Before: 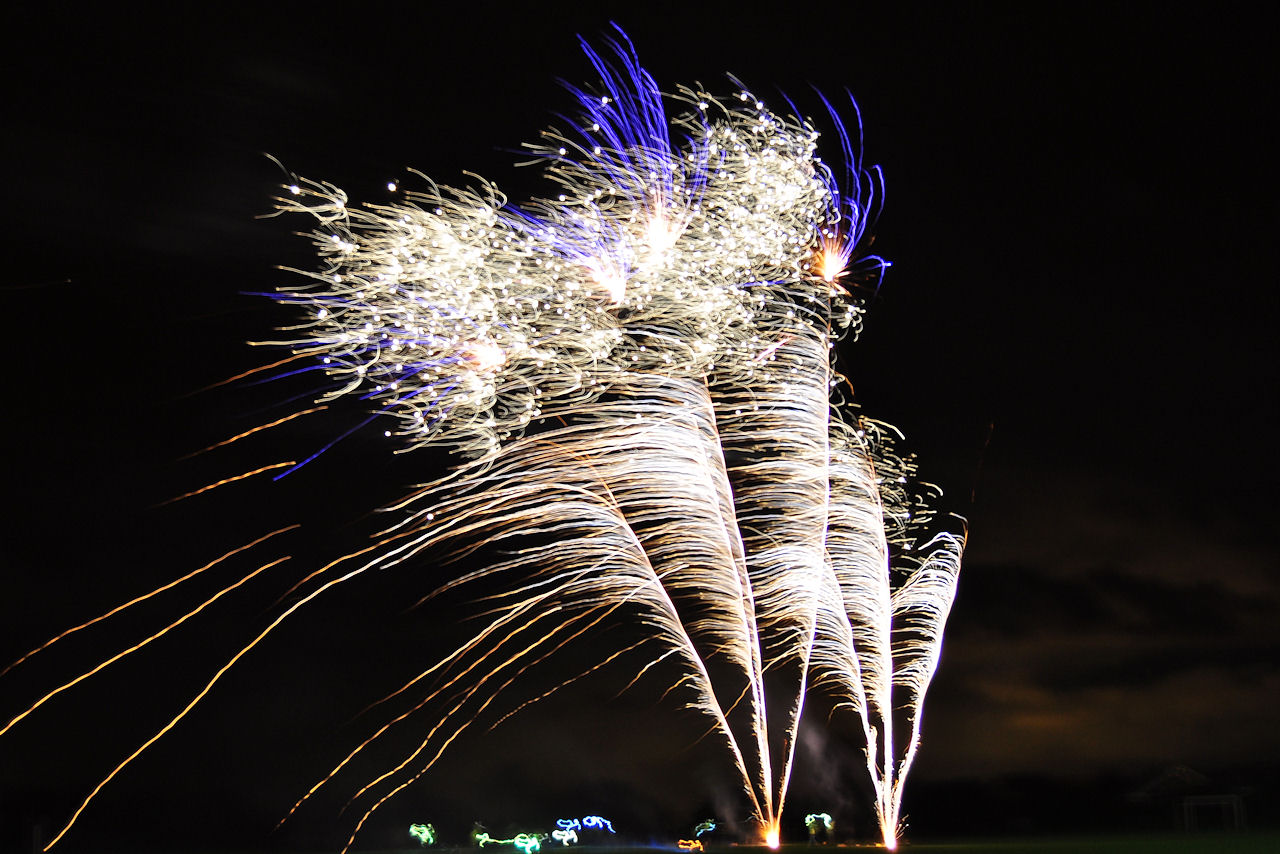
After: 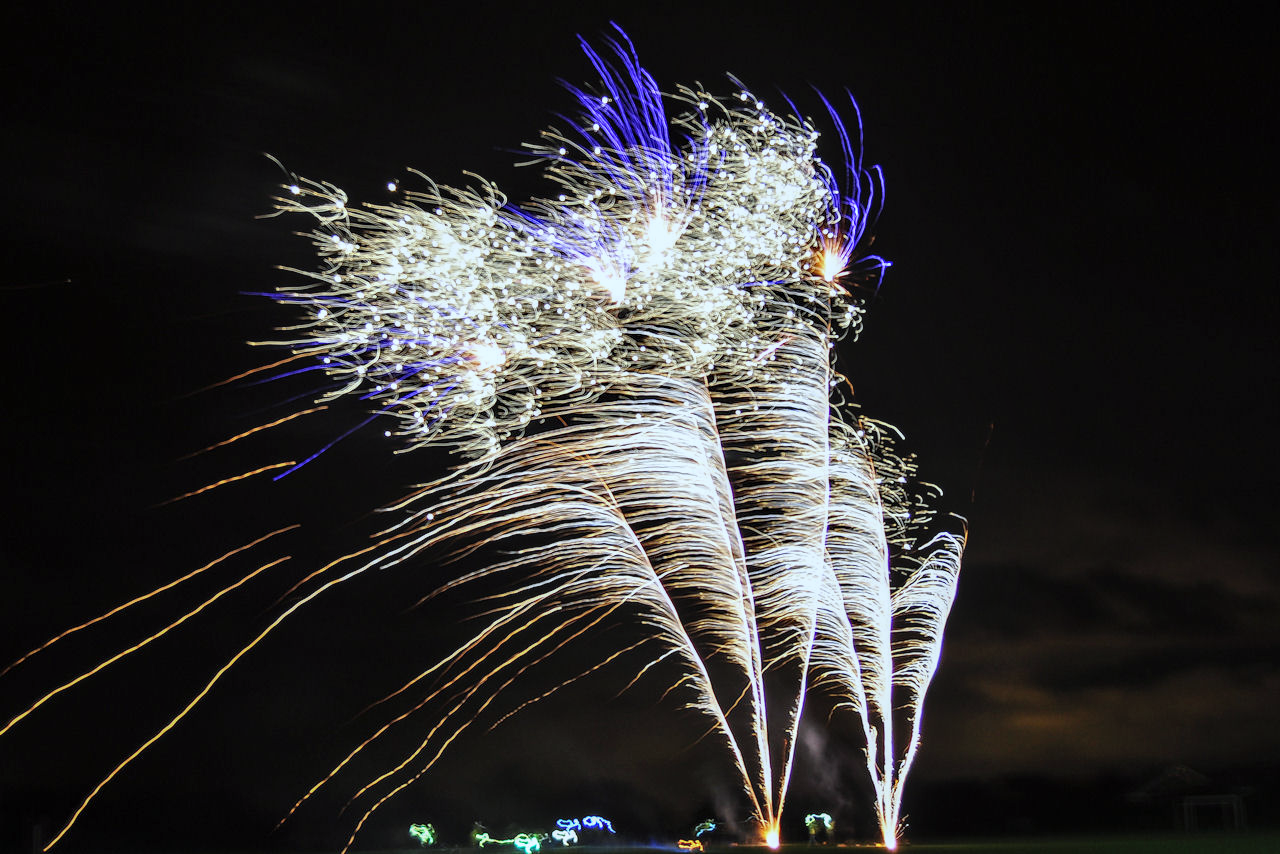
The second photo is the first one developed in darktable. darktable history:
local contrast: on, module defaults
white balance: red 0.925, blue 1.046
